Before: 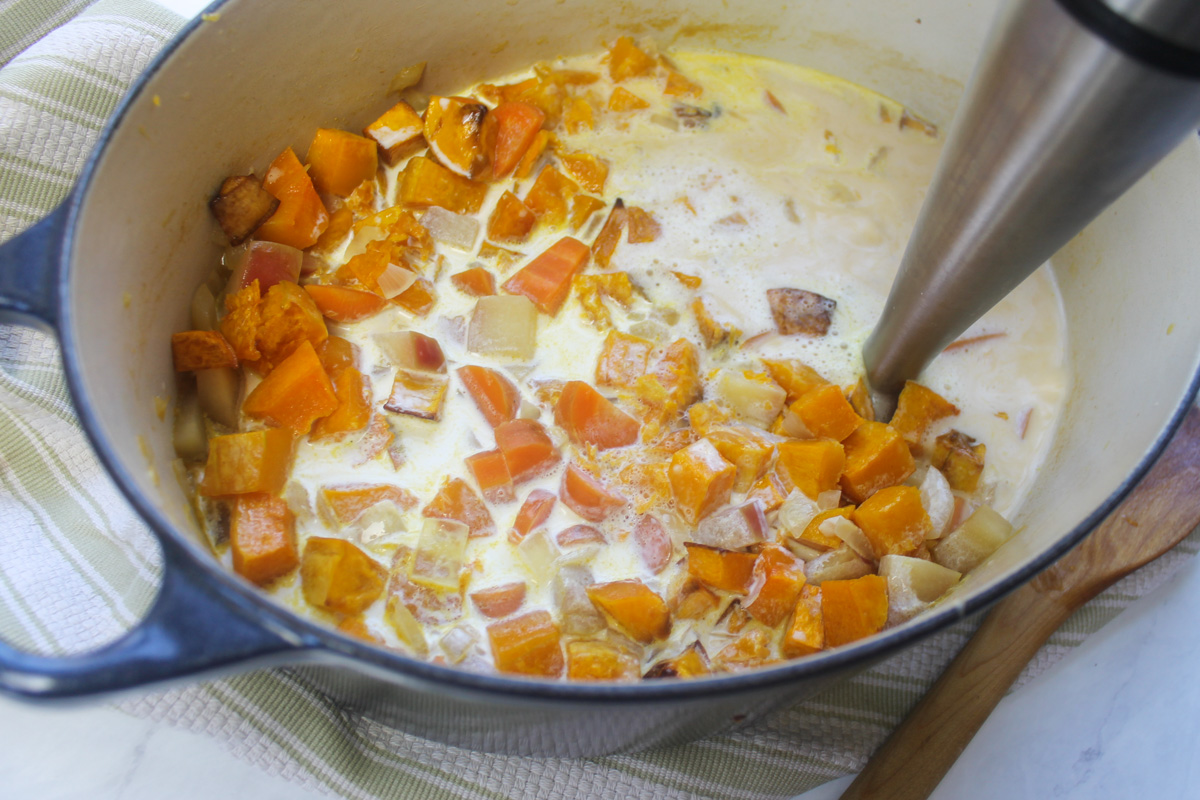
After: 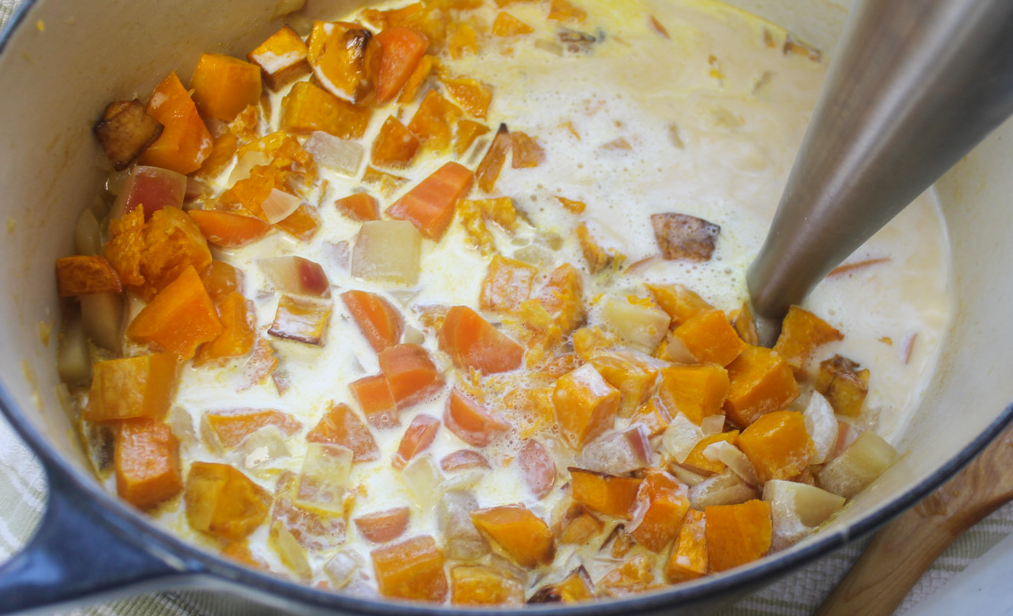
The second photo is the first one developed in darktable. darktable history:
crop and rotate: left 9.684%, top 9.405%, right 5.864%, bottom 13.482%
